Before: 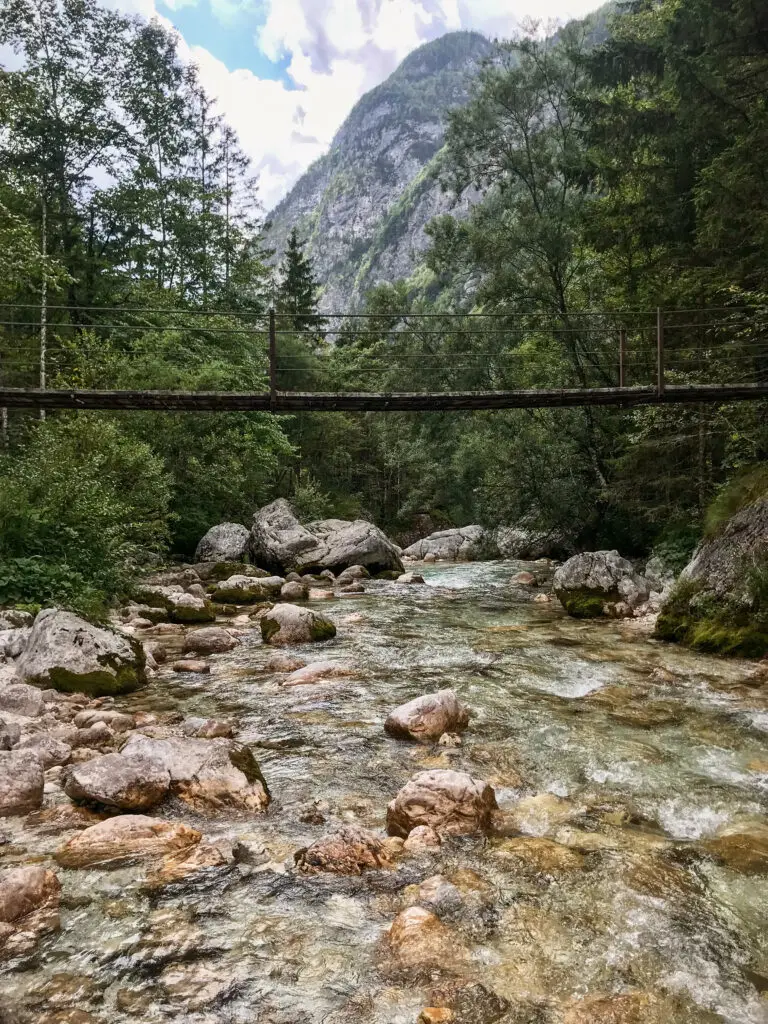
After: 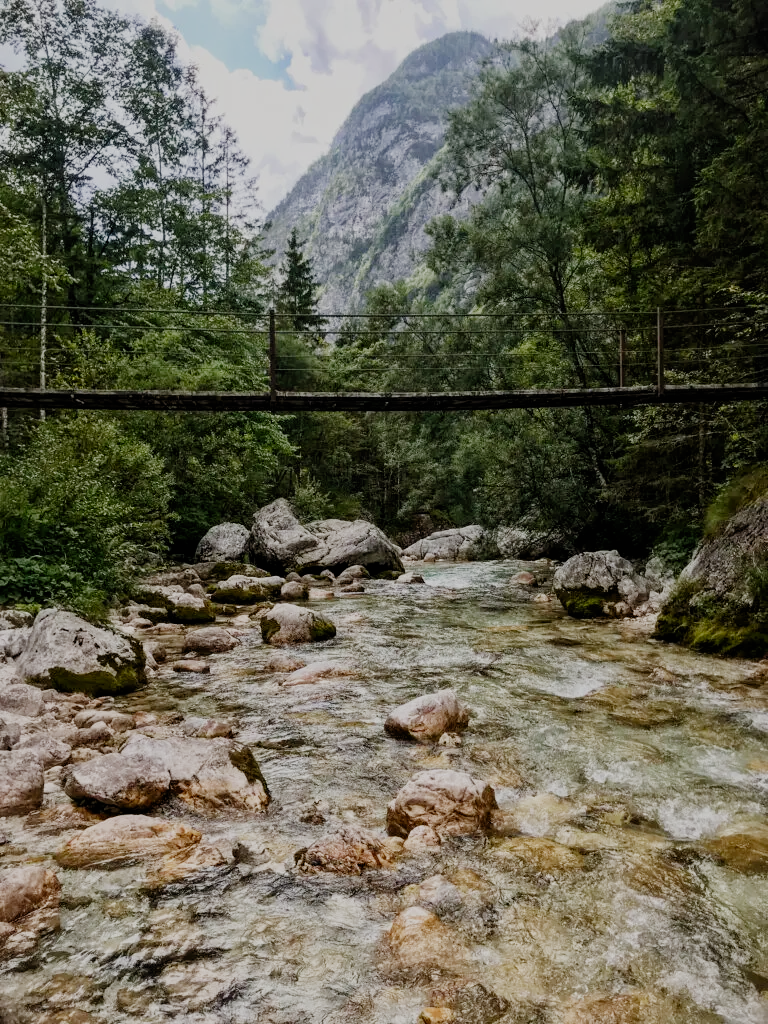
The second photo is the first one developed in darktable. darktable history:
filmic rgb: black relative exposure -7.2 EV, white relative exposure 5.39 EV, threshold 3.03 EV, hardness 3.02, preserve chrominance no, color science v5 (2021), enable highlight reconstruction true
